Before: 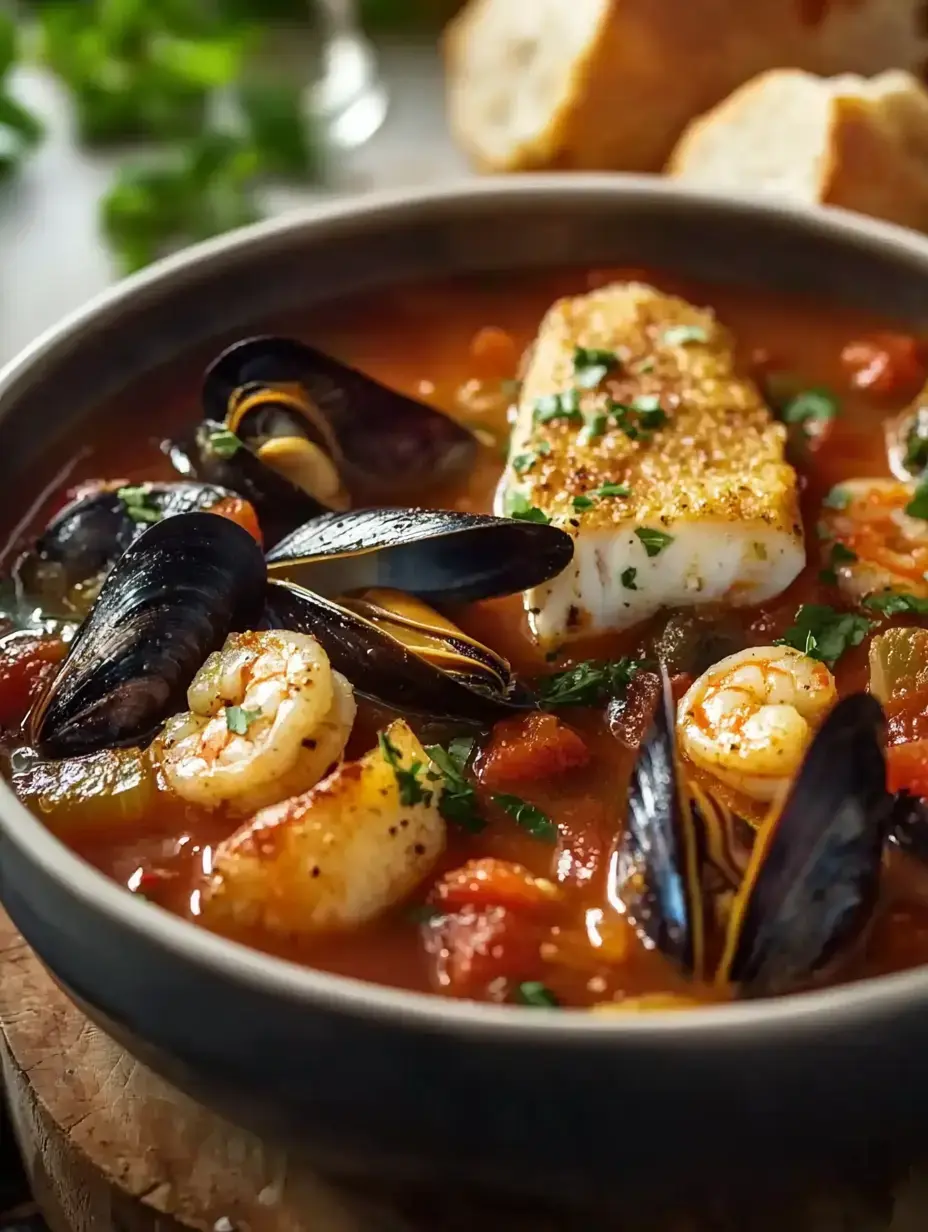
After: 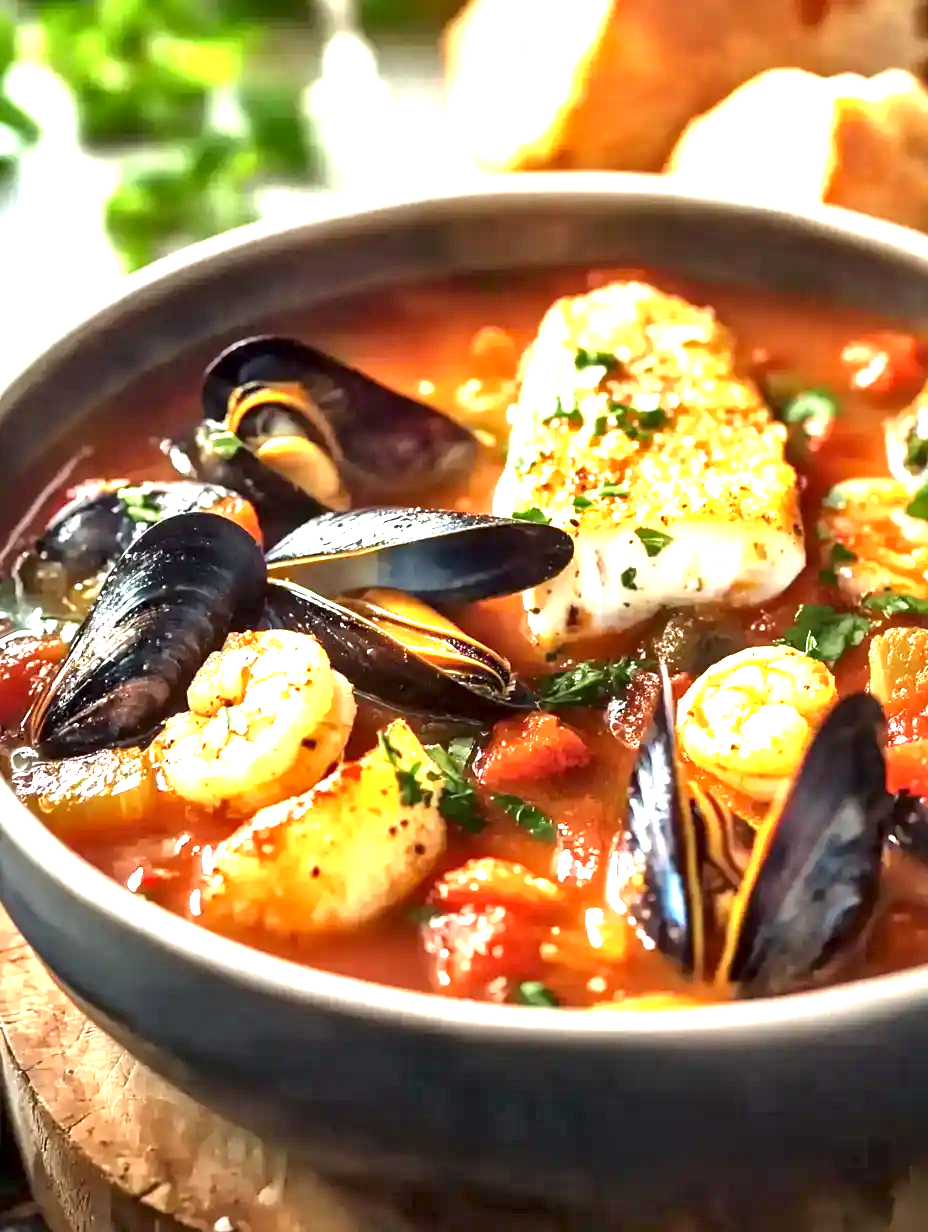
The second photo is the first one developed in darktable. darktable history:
exposure: exposure 2.013 EV, compensate exposure bias true, compensate highlight preservation false
local contrast: mode bilateral grid, contrast 50, coarseness 50, detail 150%, midtone range 0.2
